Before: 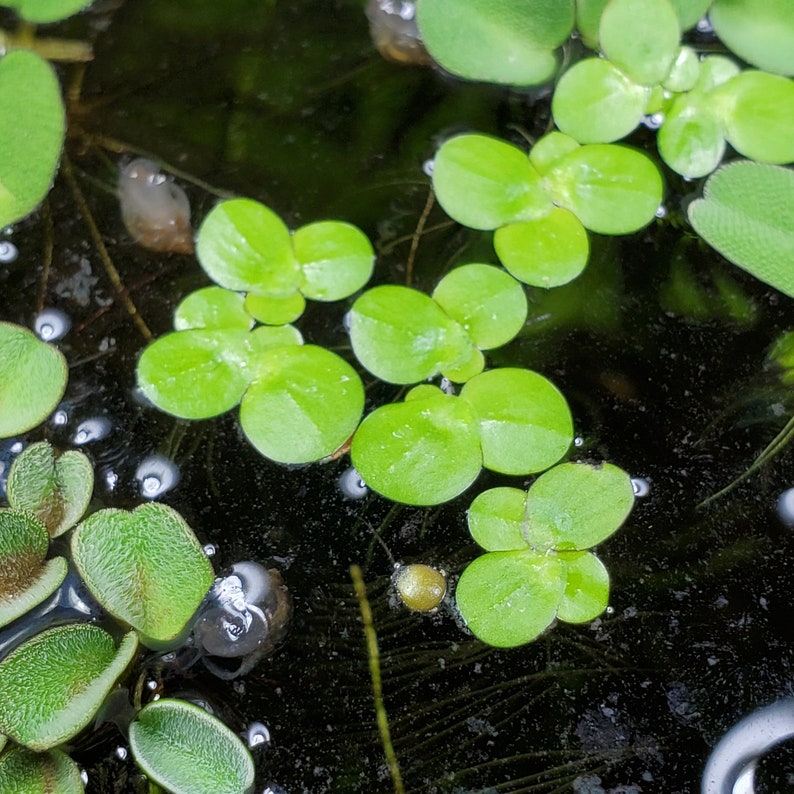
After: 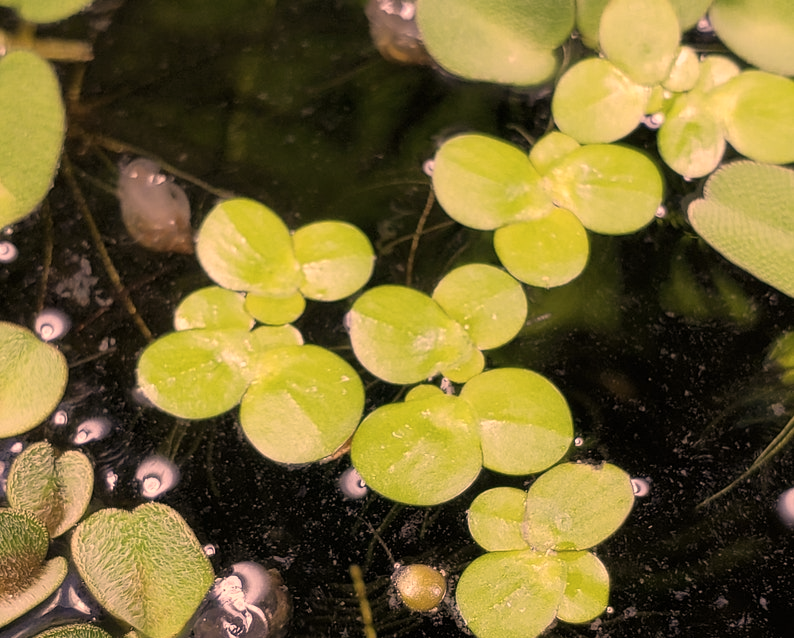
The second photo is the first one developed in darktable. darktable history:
crop: bottom 19.537%
tone equalizer: on, module defaults
color correction: highlights a* 39.84, highlights b* 39.76, saturation 0.694
